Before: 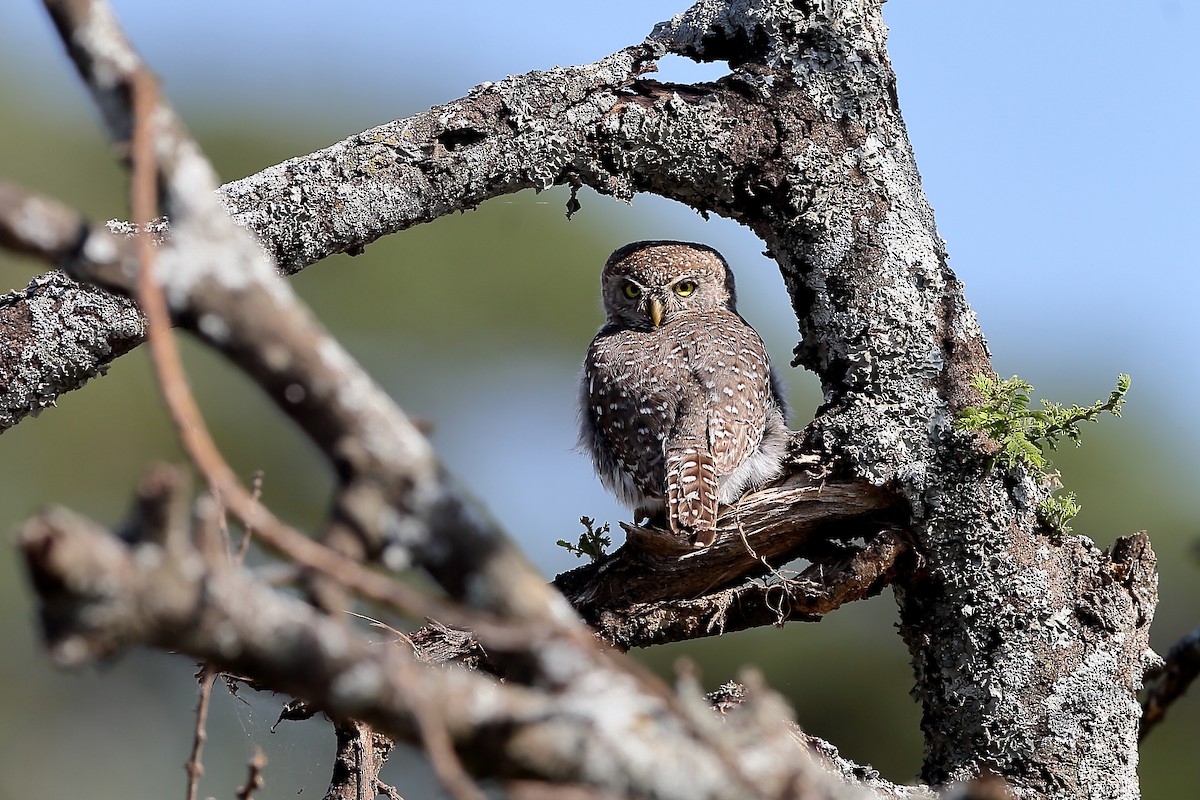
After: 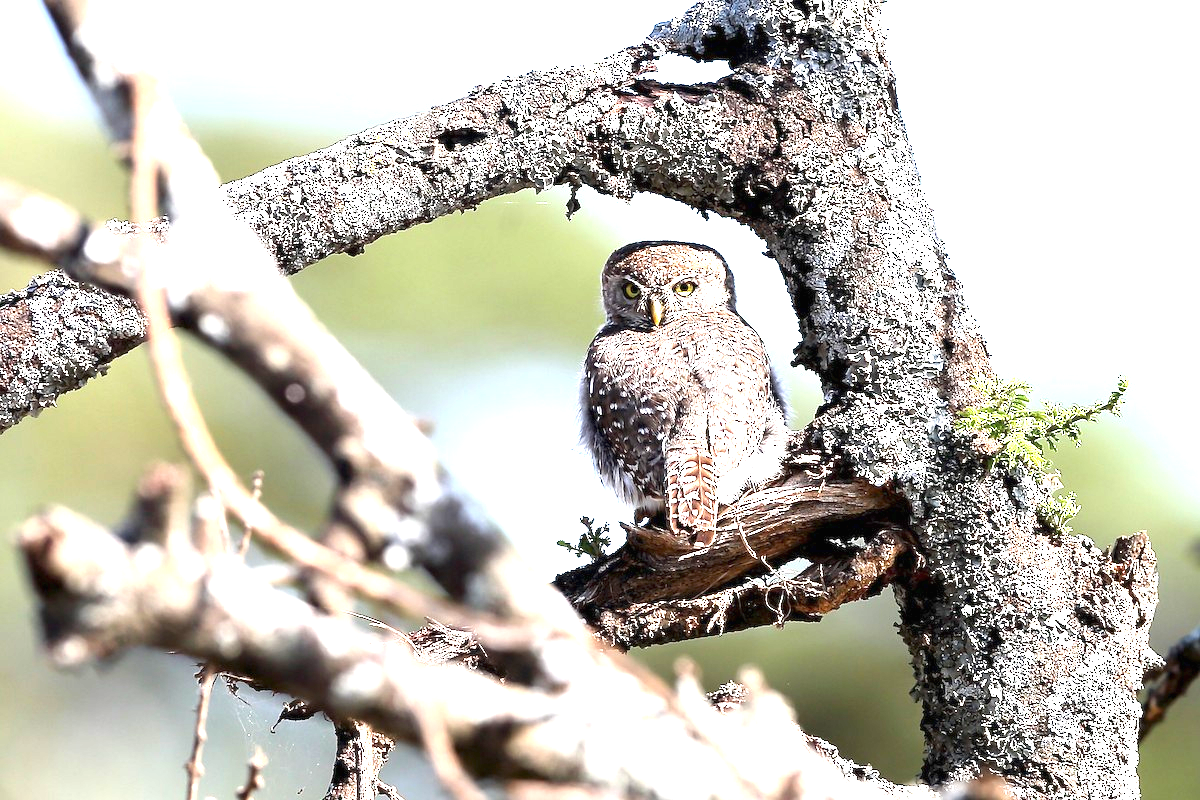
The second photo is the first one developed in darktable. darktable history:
exposure: black level correction 0, exposure 2.088 EV, compensate highlight preservation false
